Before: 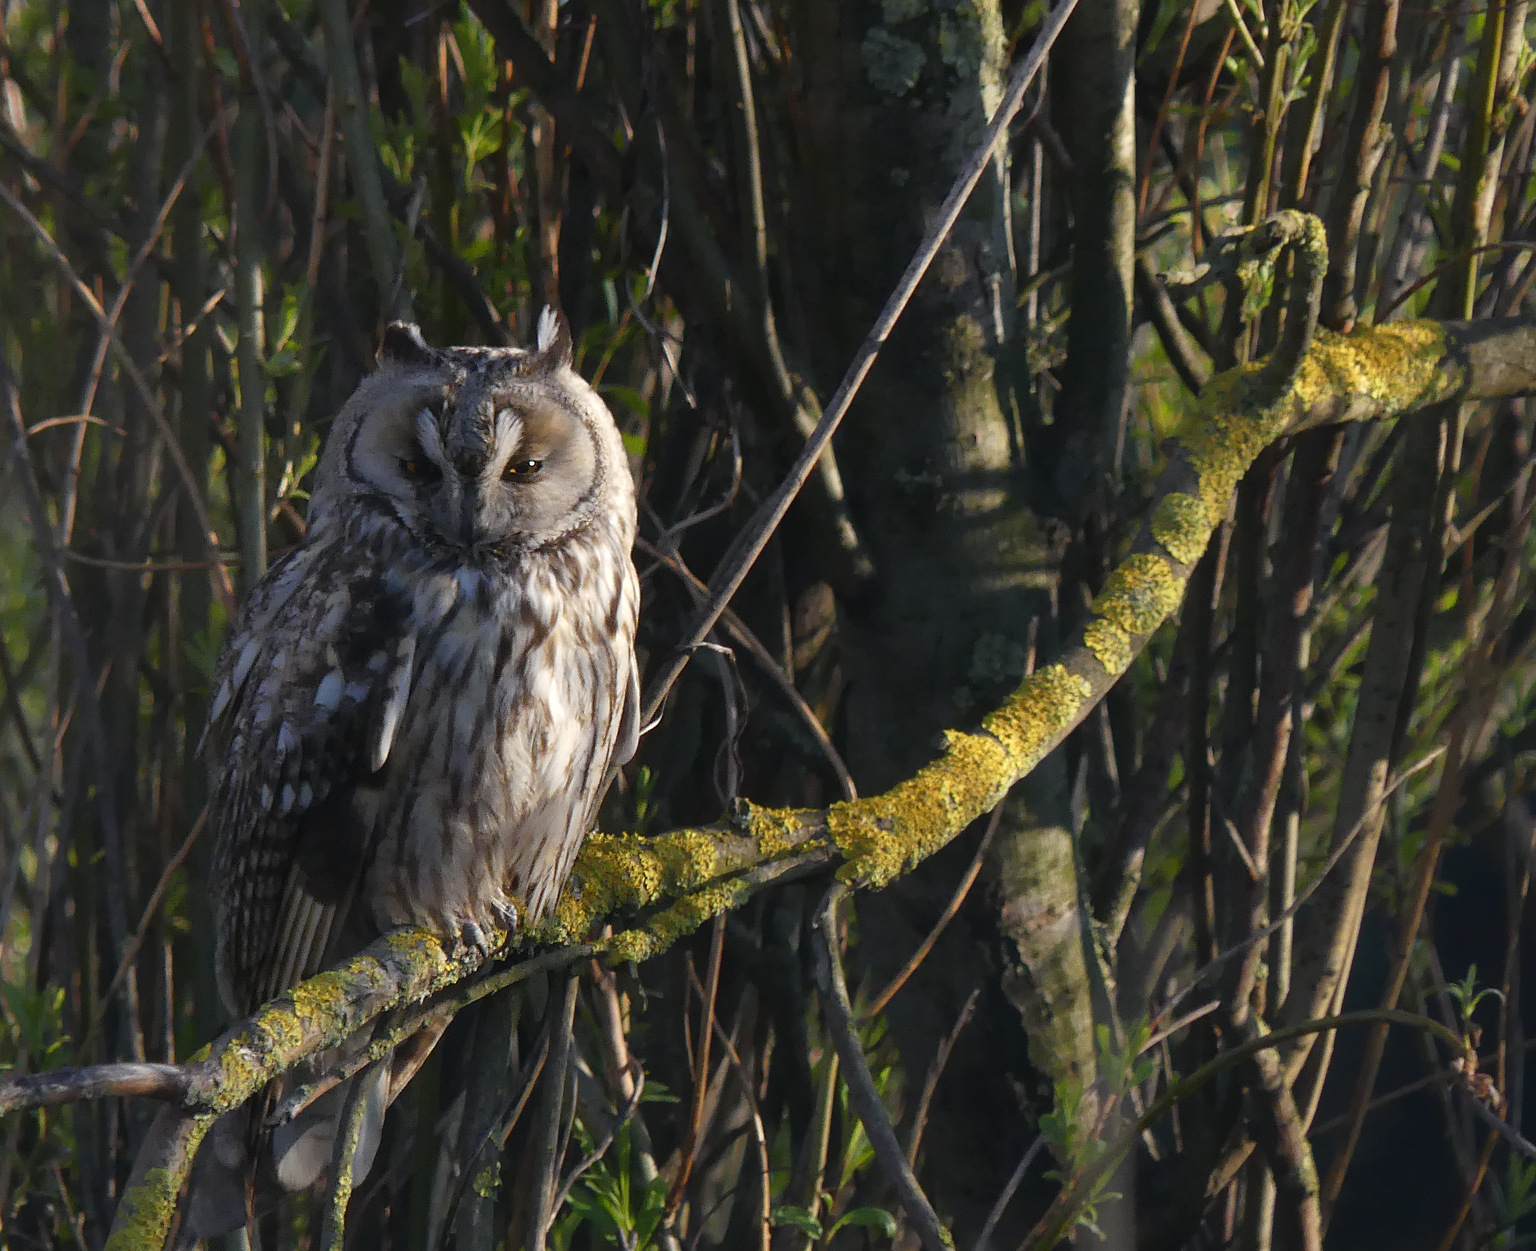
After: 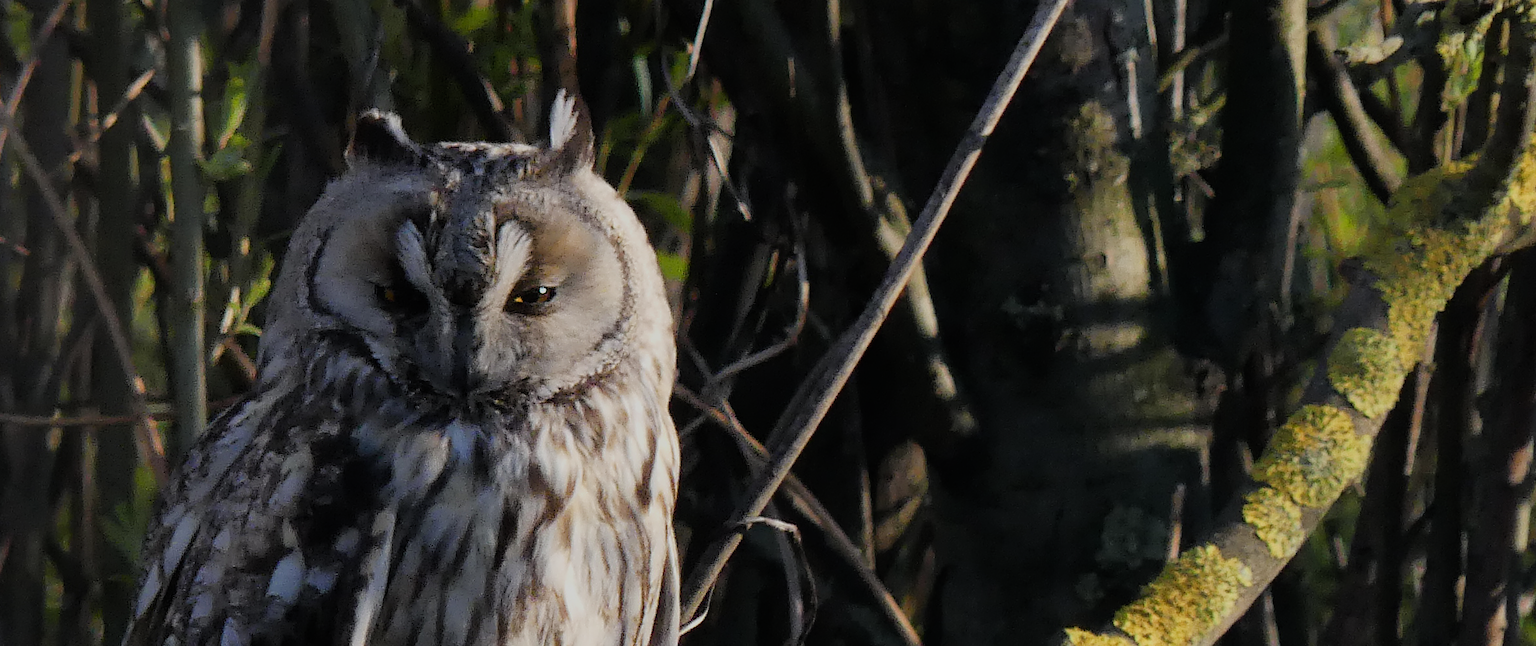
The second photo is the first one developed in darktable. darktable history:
crop: left 6.788%, top 18.752%, right 14.319%, bottom 40.494%
filmic rgb: black relative exposure -7.25 EV, white relative exposure 5.06 EV, hardness 3.19
